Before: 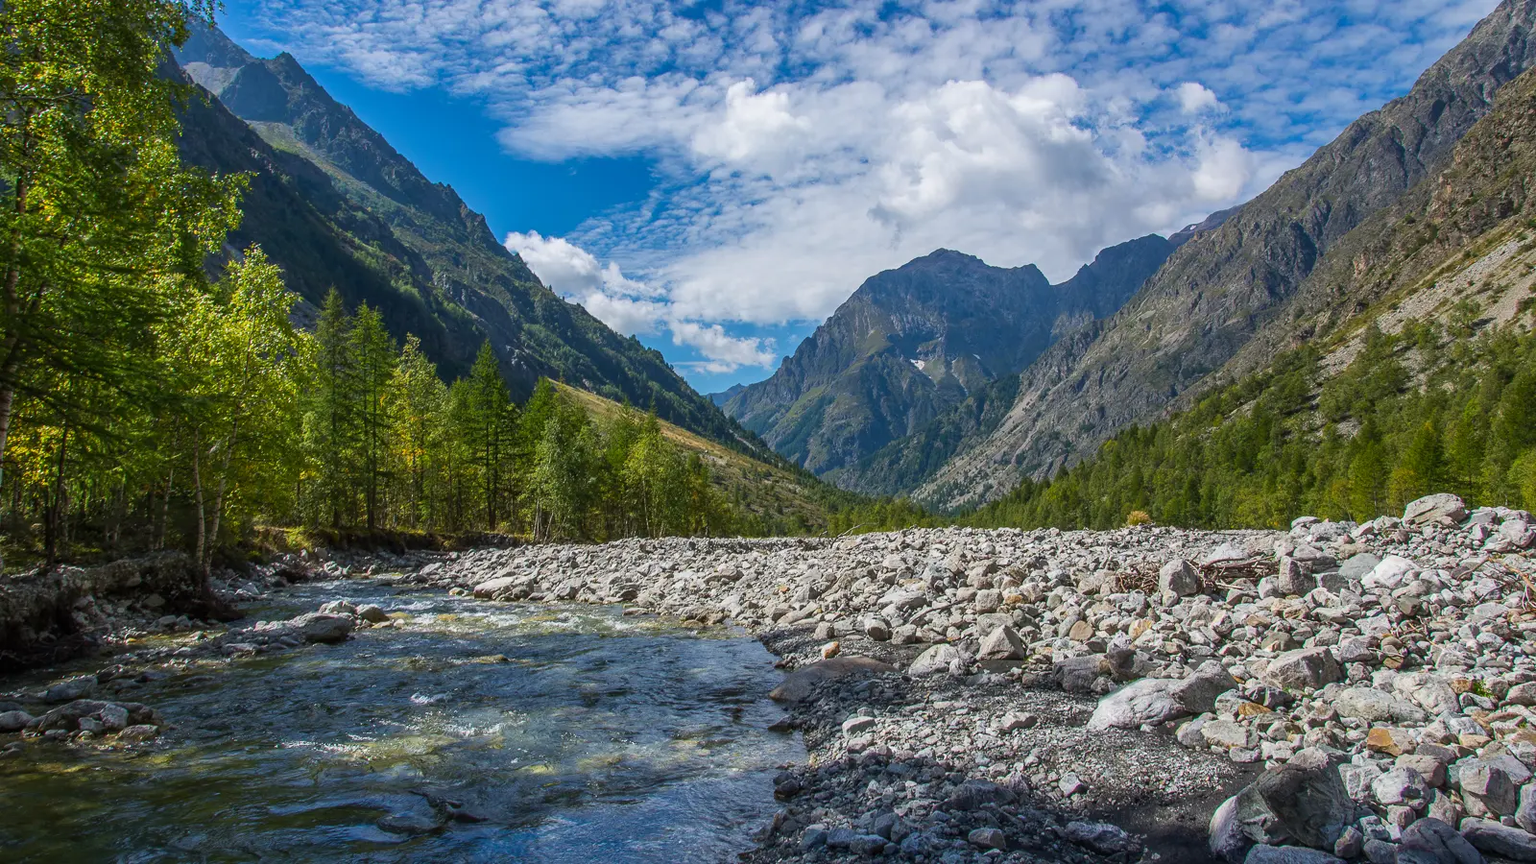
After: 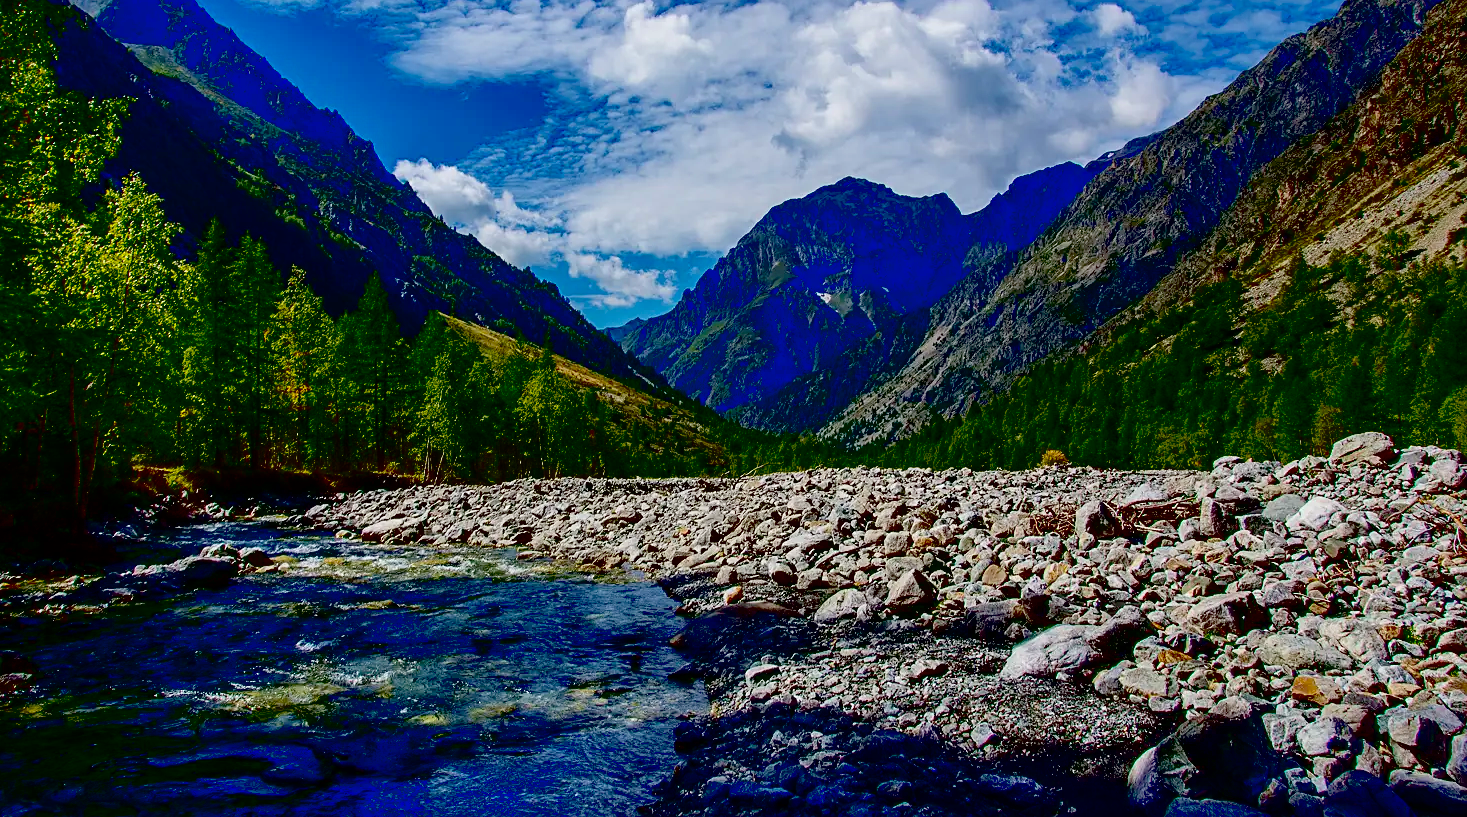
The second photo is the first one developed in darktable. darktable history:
shadows and highlights: shadows 6.55, soften with gaussian
crop and rotate: left 8.3%, top 9.17%
sharpen: amount 0.215
velvia: on, module defaults
exposure: black level correction 0.1, exposure -0.083 EV, compensate highlight preservation false
